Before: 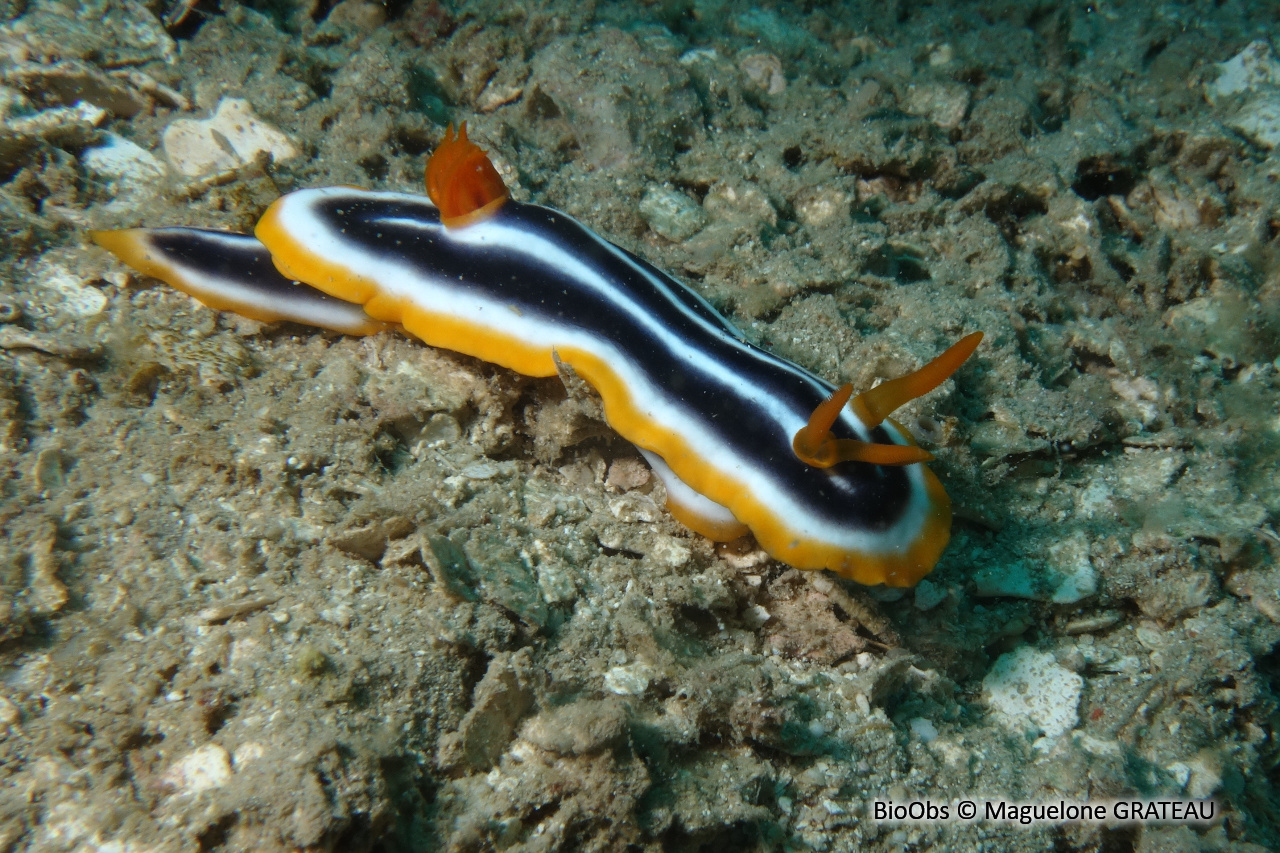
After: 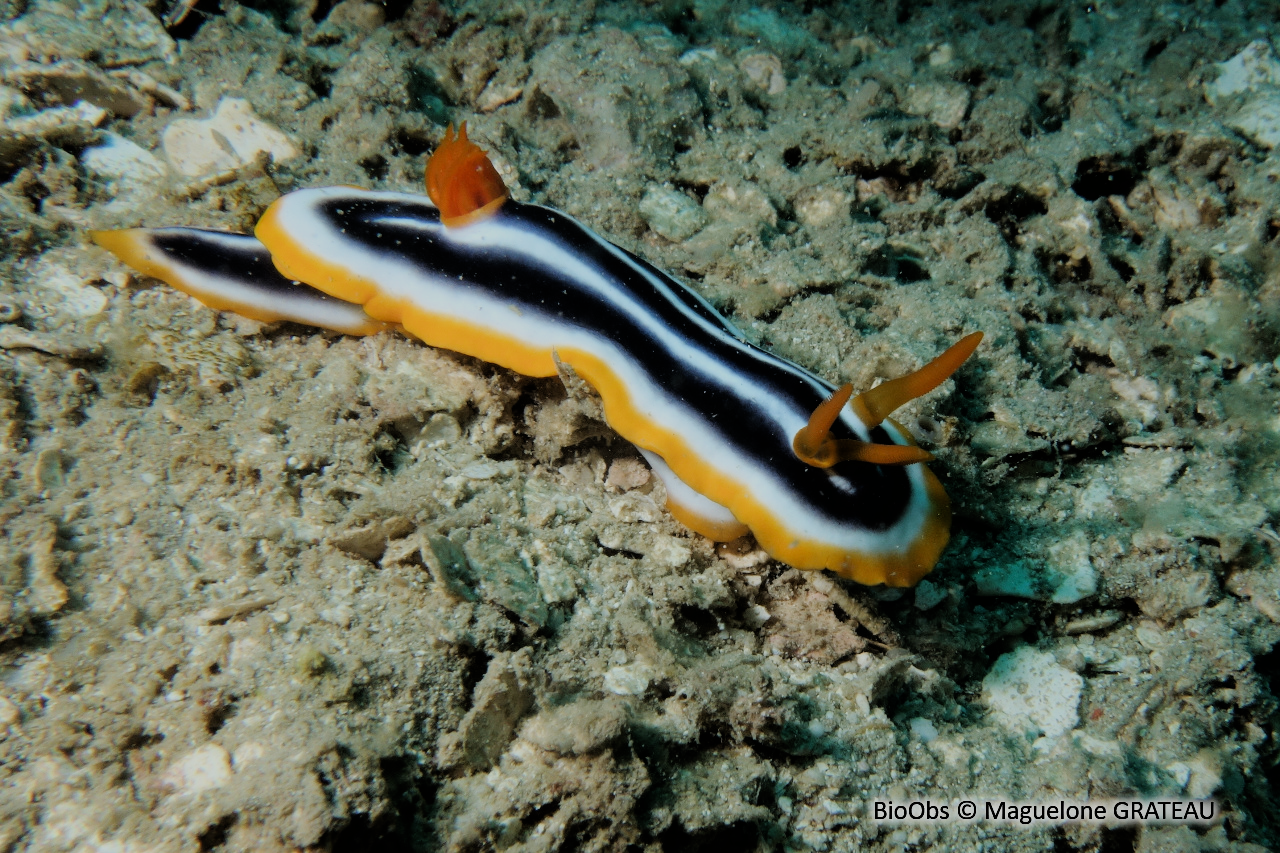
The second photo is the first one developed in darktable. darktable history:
tone equalizer: -8 EV -0.43 EV, -7 EV -0.416 EV, -6 EV -0.352 EV, -5 EV -0.231 EV, -3 EV 0.253 EV, -2 EV 0.361 EV, -1 EV 0.41 EV, +0 EV 0.391 EV
filmic rgb: black relative exposure -6.12 EV, white relative exposure 6.97 EV, hardness 2.26
